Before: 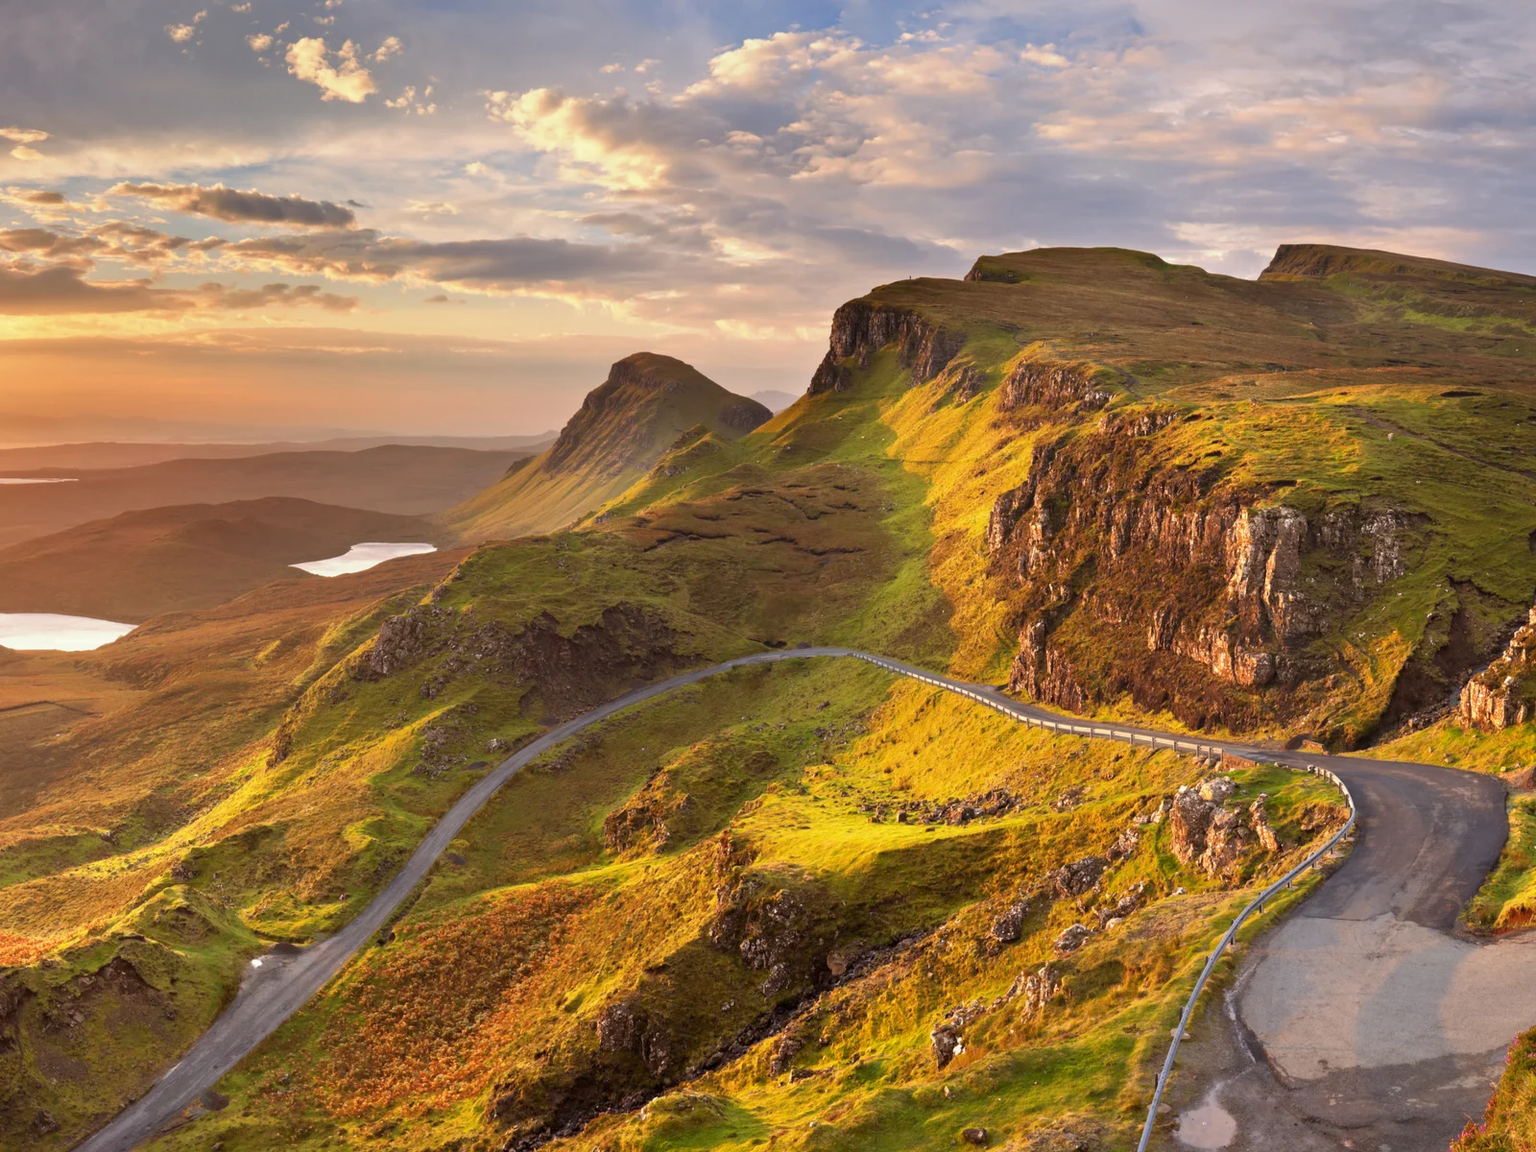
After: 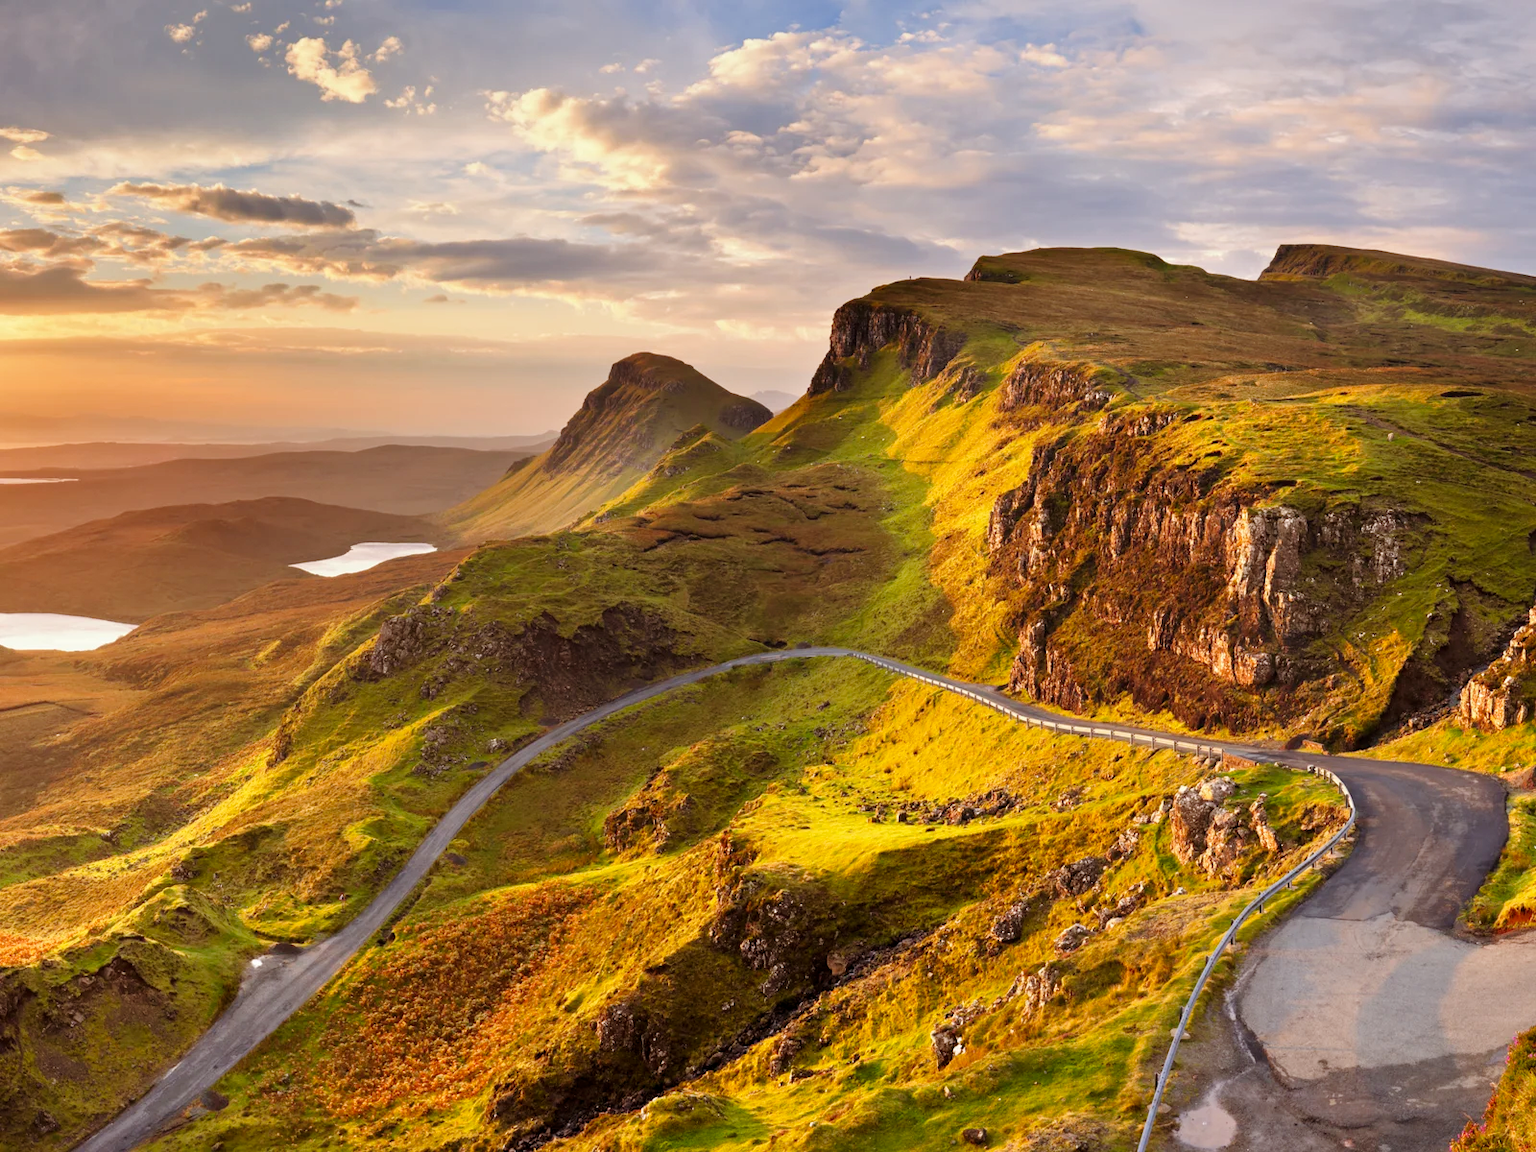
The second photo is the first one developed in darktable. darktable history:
levels: white 99.92%
tone curve: curves: ch0 [(0.021, 0) (0.104, 0.052) (0.496, 0.526) (0.737, 0.783) (1, 1)], preserve colors none
